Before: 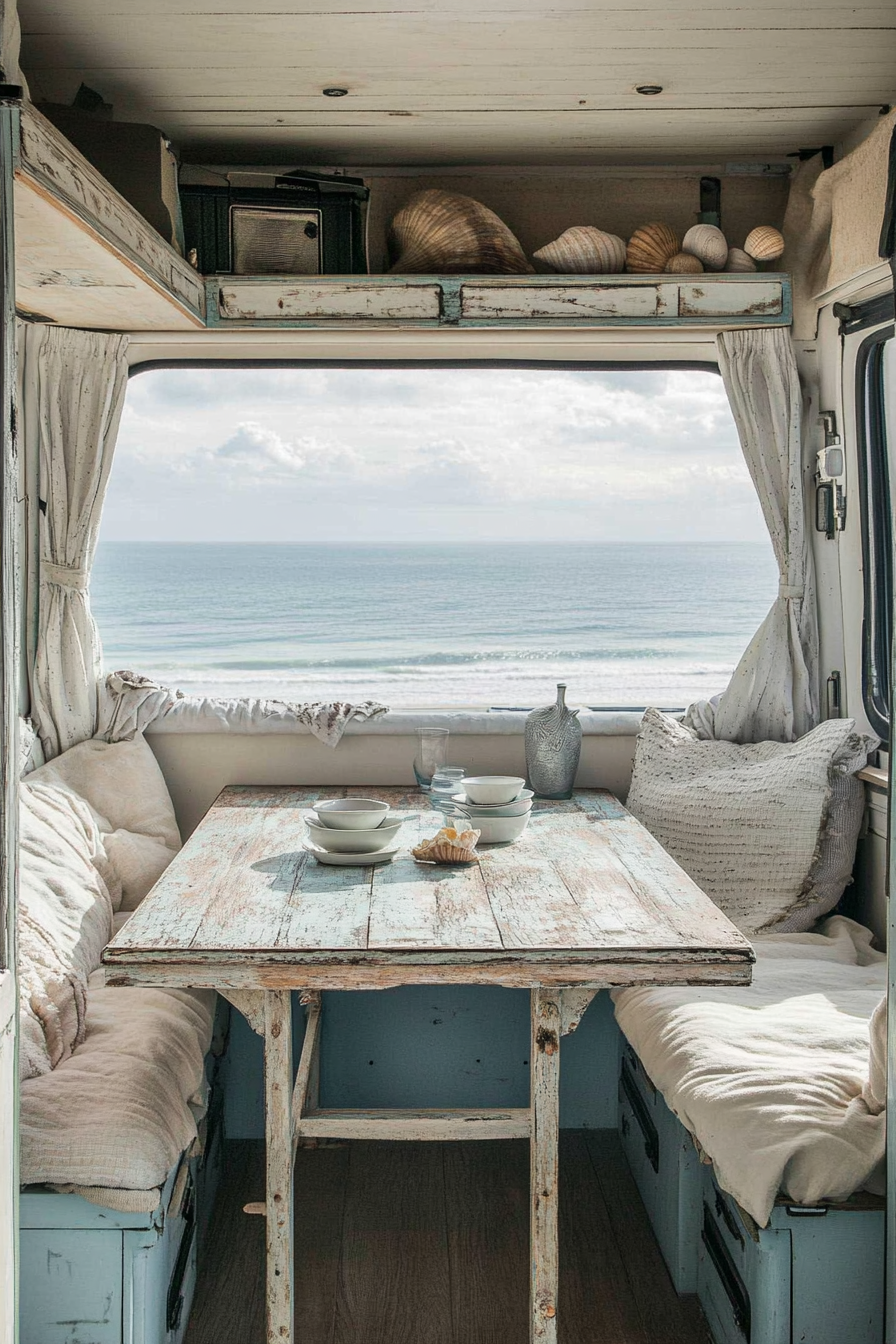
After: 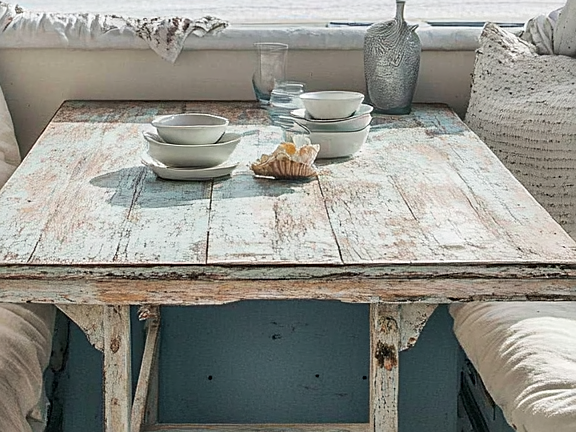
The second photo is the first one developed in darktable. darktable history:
crop: left 17.979%, top 51.013%, right 17.717%, bottom 16.825%
sharpen: on, module defaults
